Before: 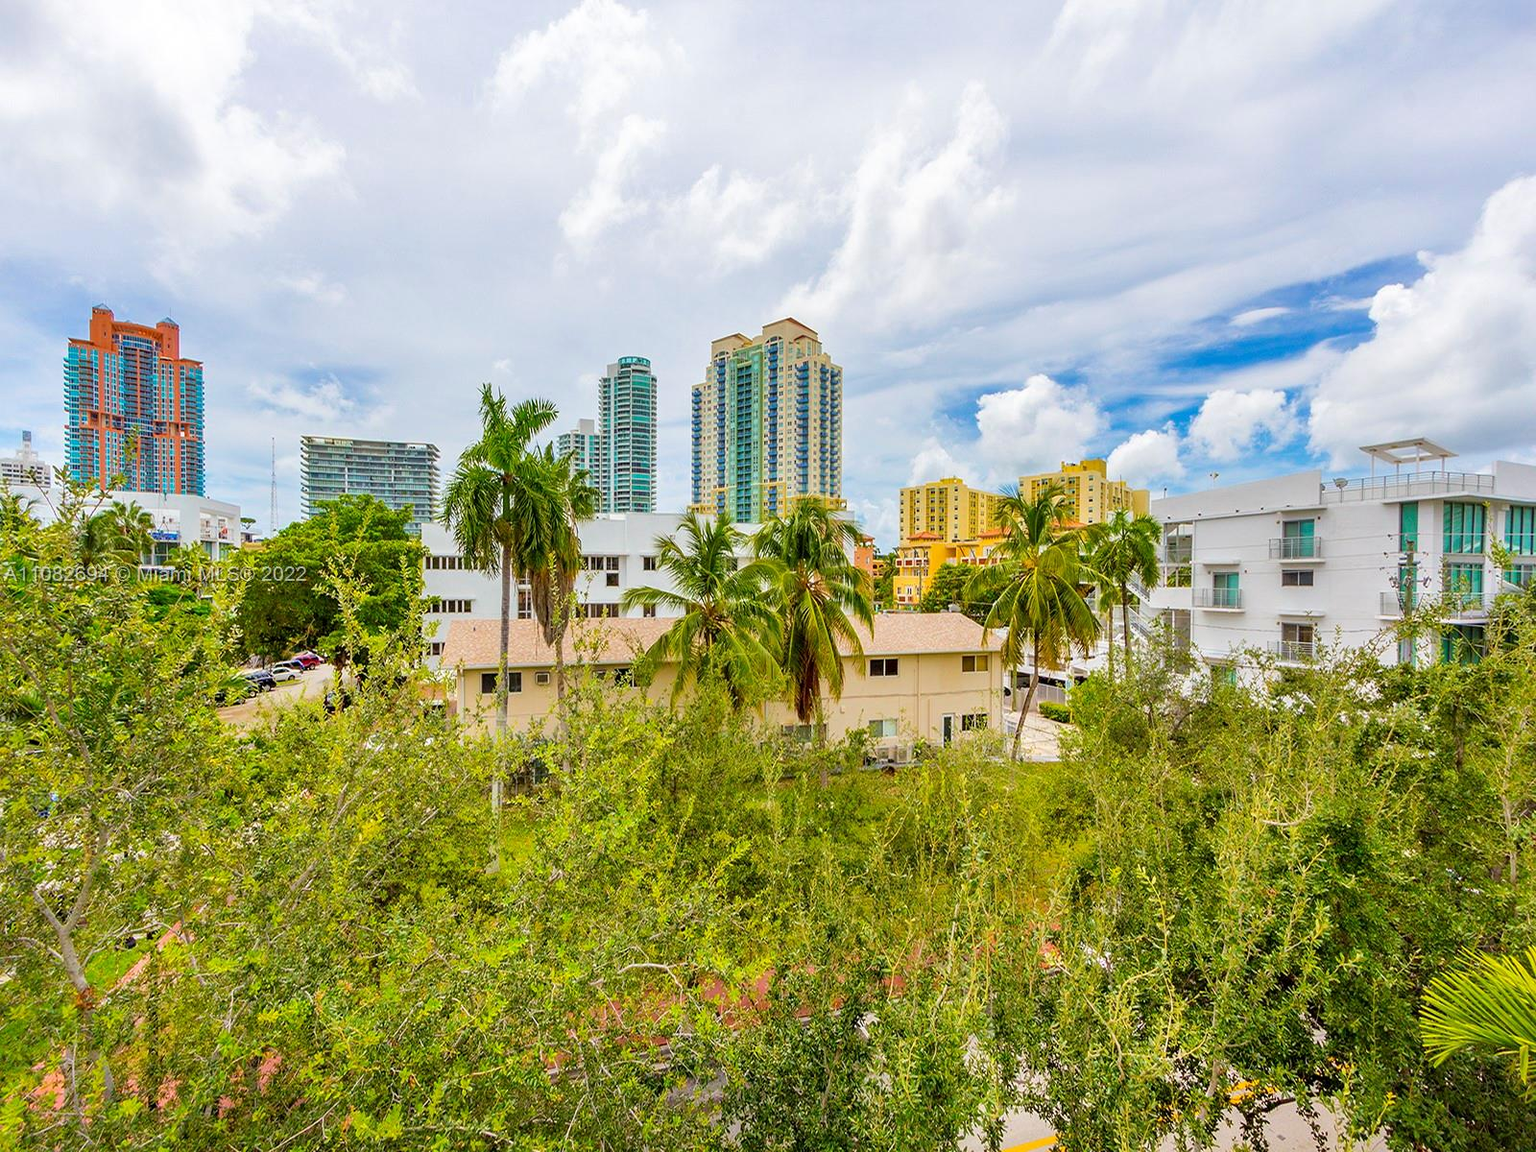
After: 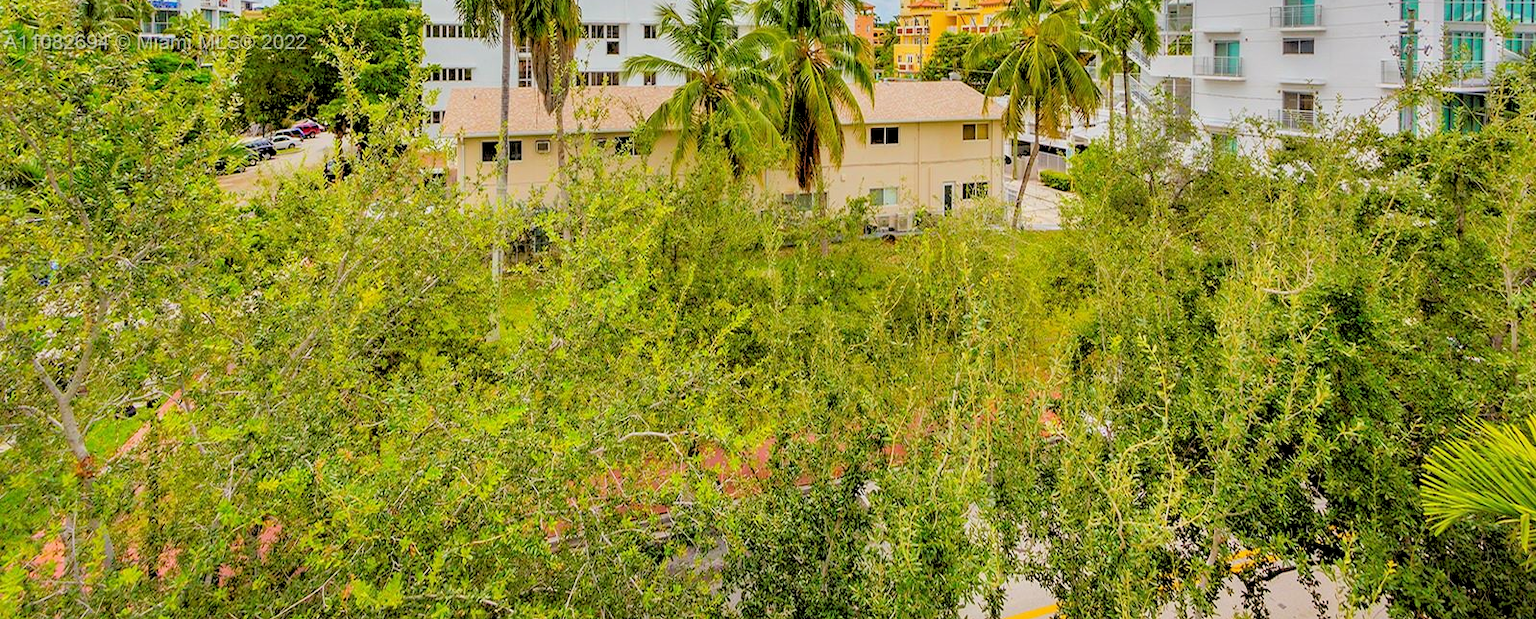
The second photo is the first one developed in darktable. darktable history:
crop and rotate: top 46.237%
rgb levels: preserve colors sum RGB, levels [[0.038, 0.433, 0.934], [0, 0.5, 1], [0, 0.5, 1]]
